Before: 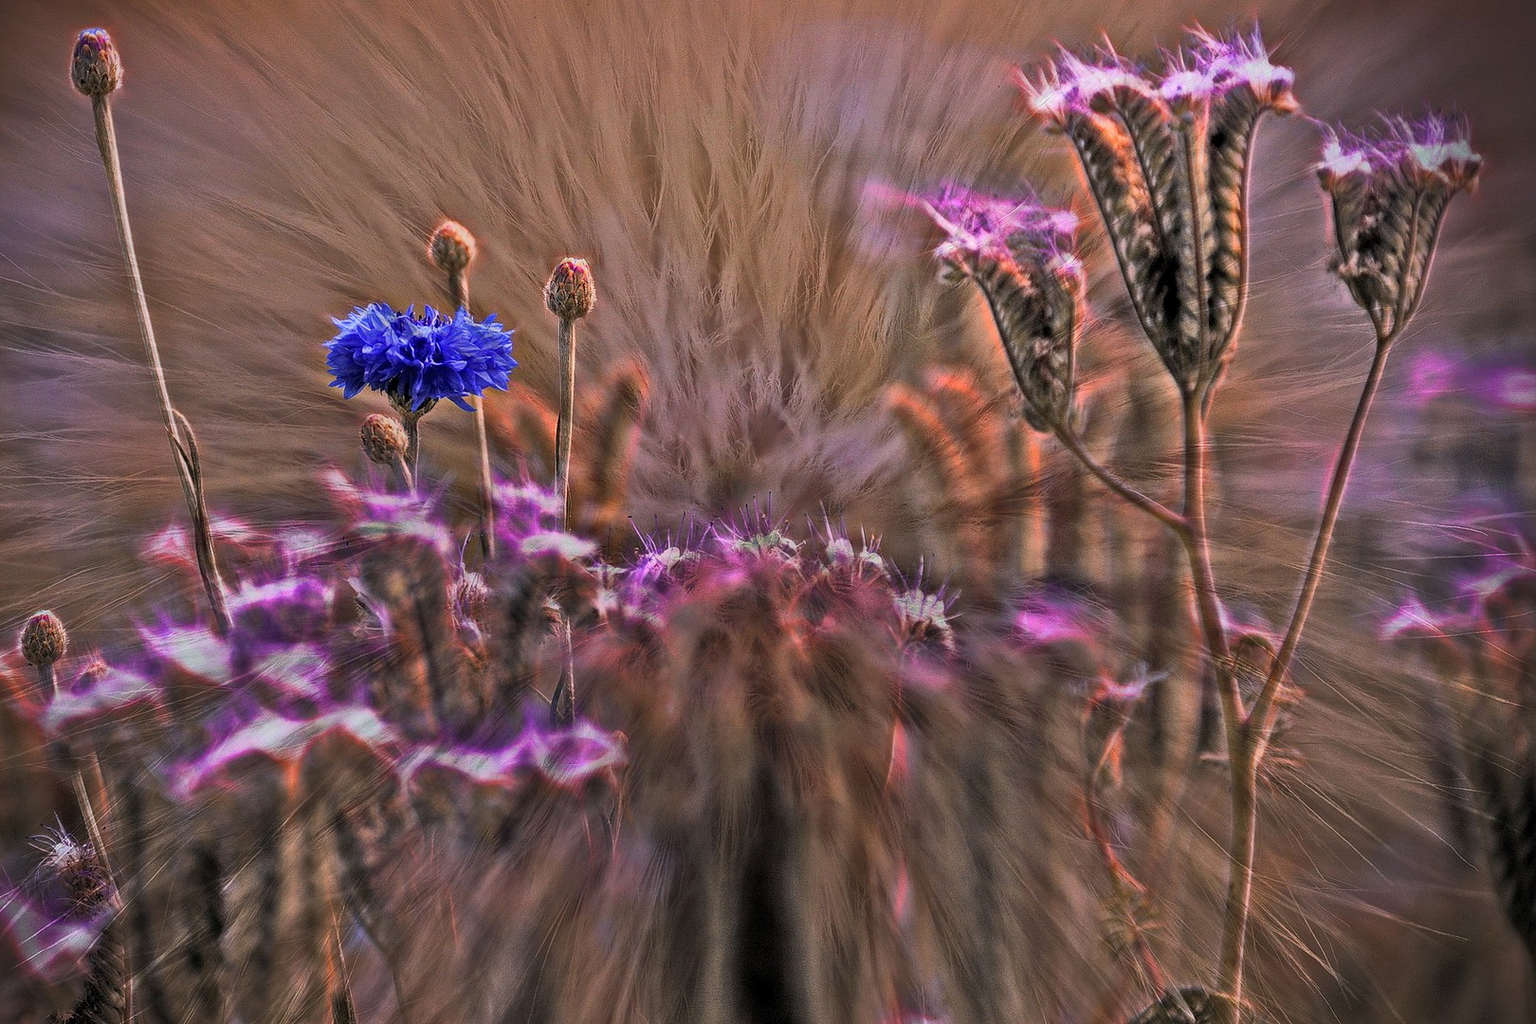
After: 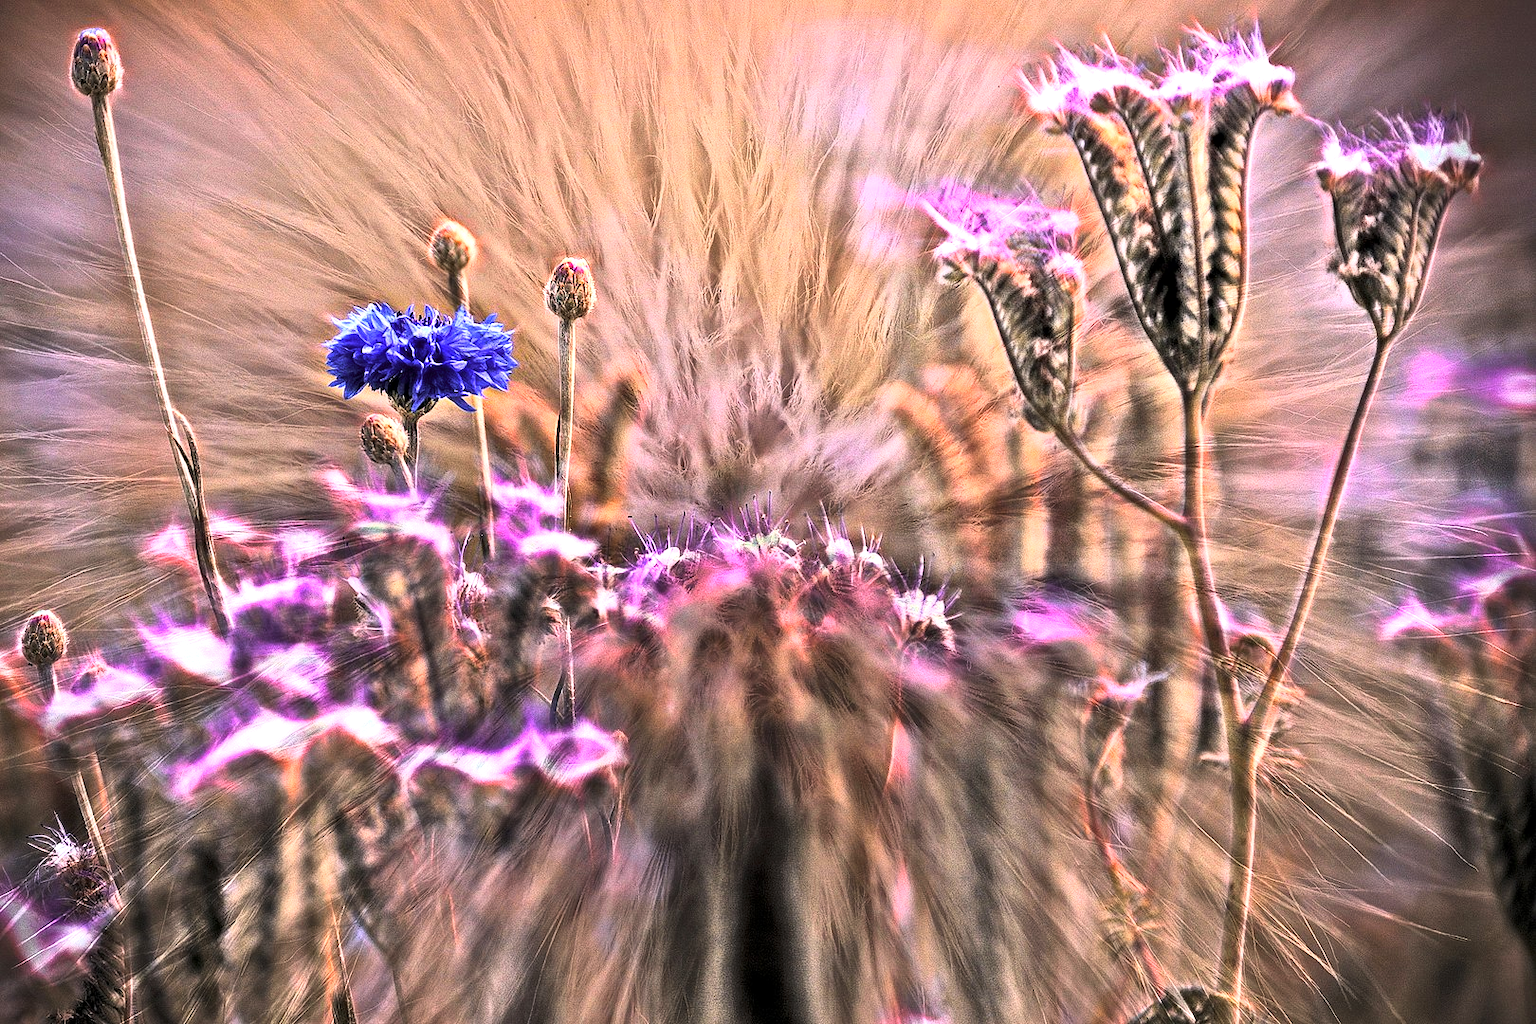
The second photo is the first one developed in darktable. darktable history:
exposure: black level correction 0.001, exposure 1.325 EV, compensate highlight preservation false
tone curve: curves: ch0 [(0, 0) (0.004, 0.001) (0.133, 0.078) (0.325, 0.241) (0.832, 0.917) (1, 1)], color space Lab, linked channels, preserve colors none
